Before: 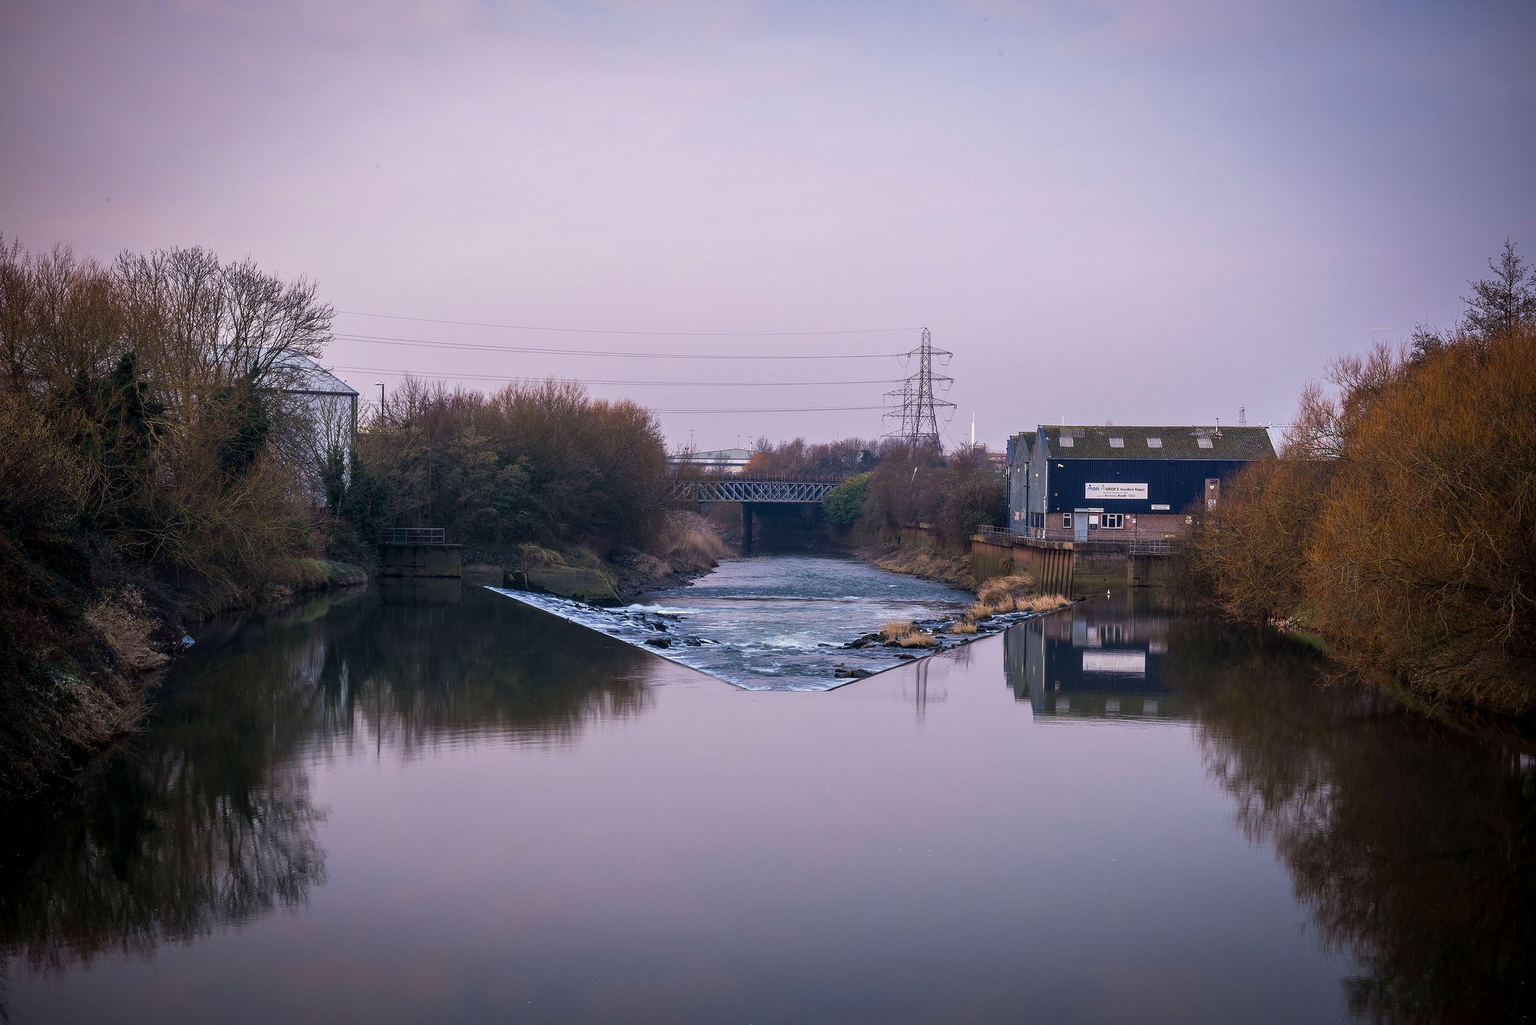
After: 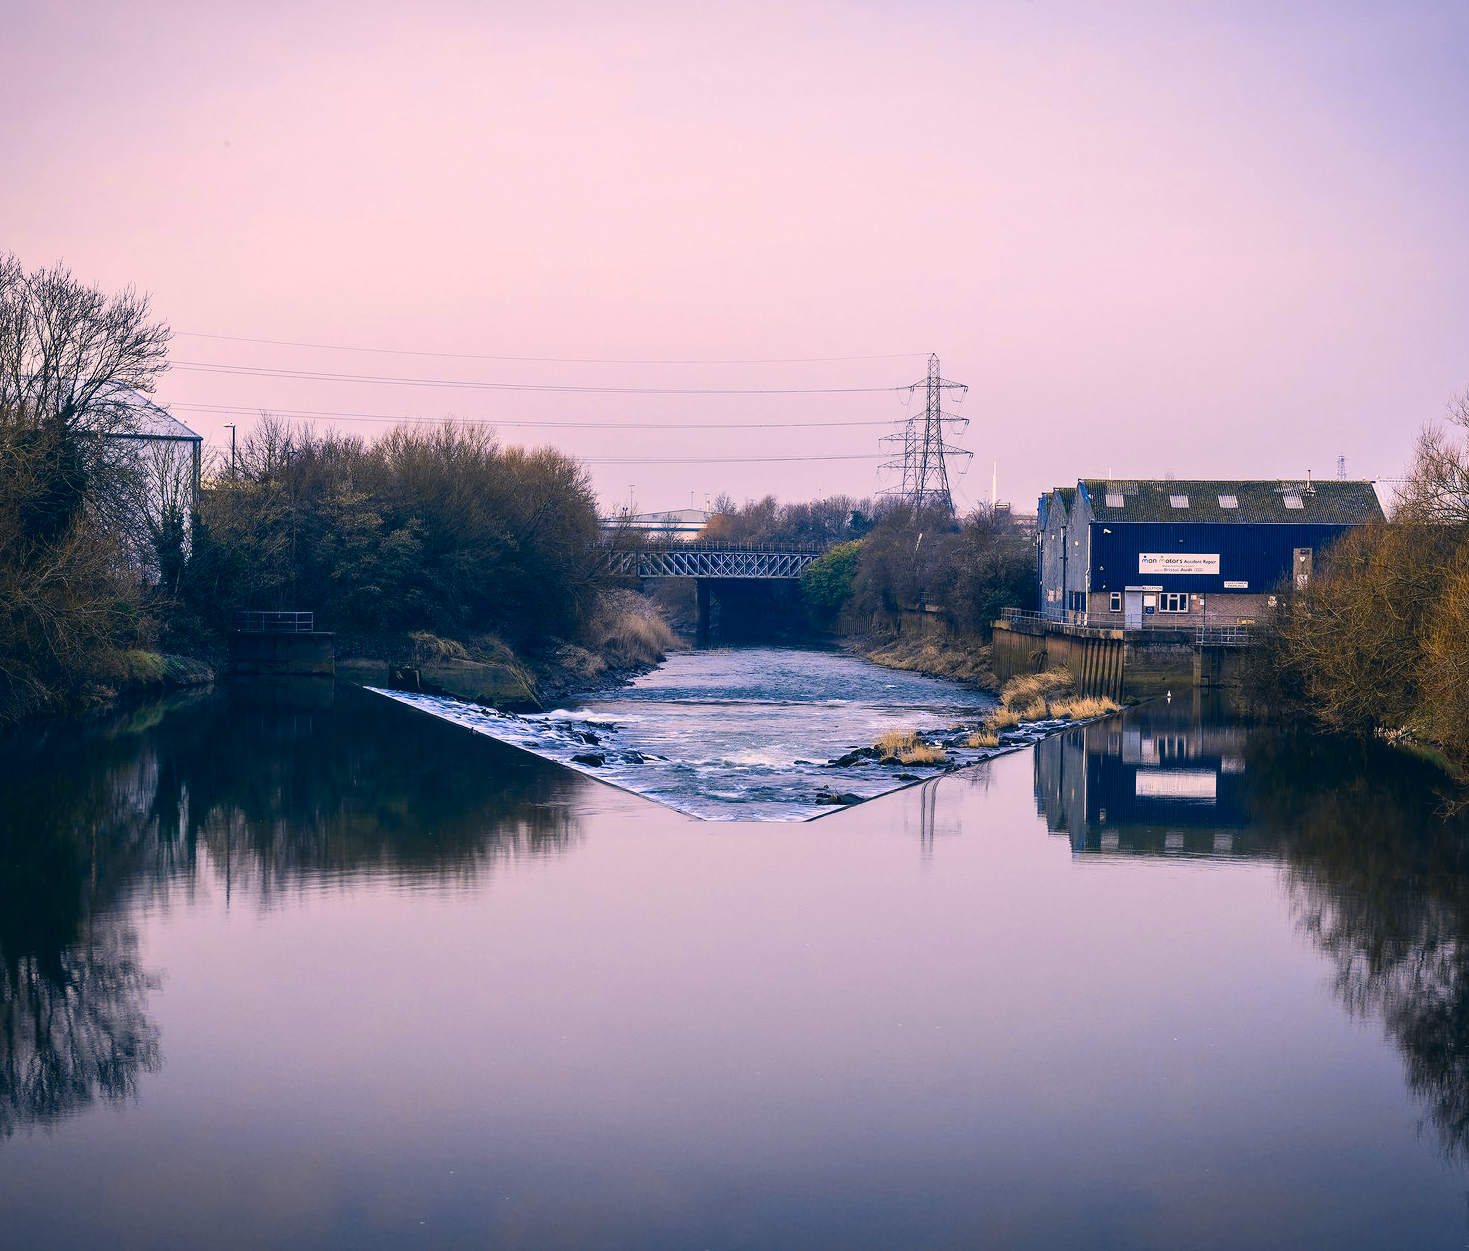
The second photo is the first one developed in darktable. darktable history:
tone curve: curves: ch0 [(0, 0.023) (0.087, 0.065) (0.184, 0.168) (0.45, 0.54) (0.57, 0.683) (0.722, 0.825) (0.877, 0.948) (1, 1)]; ch1 [(0, 0) (0.388, 0.369) (0.45, 0.43) (0.505, 0.509) (0.534, 0.528) (0.657, 0.655) (1, 1)]; ch2 [(0, 0) (0.314, 0.223) (0.427, 0.405) (0.5, 0.5) (0.55, 0.566) (0.625, 0.657) (1, 1)], color space Lab, independent channels, preserve colors none
exposure: exposure -0.072 EV, compensate highlight preservation false
color correction: highlights a* 10.32, highlights b* 14.66, shadows a* -9.59, shadows b* -15.02
crop and rotate: left 13.15%, top 5.251%, right 12.609%
